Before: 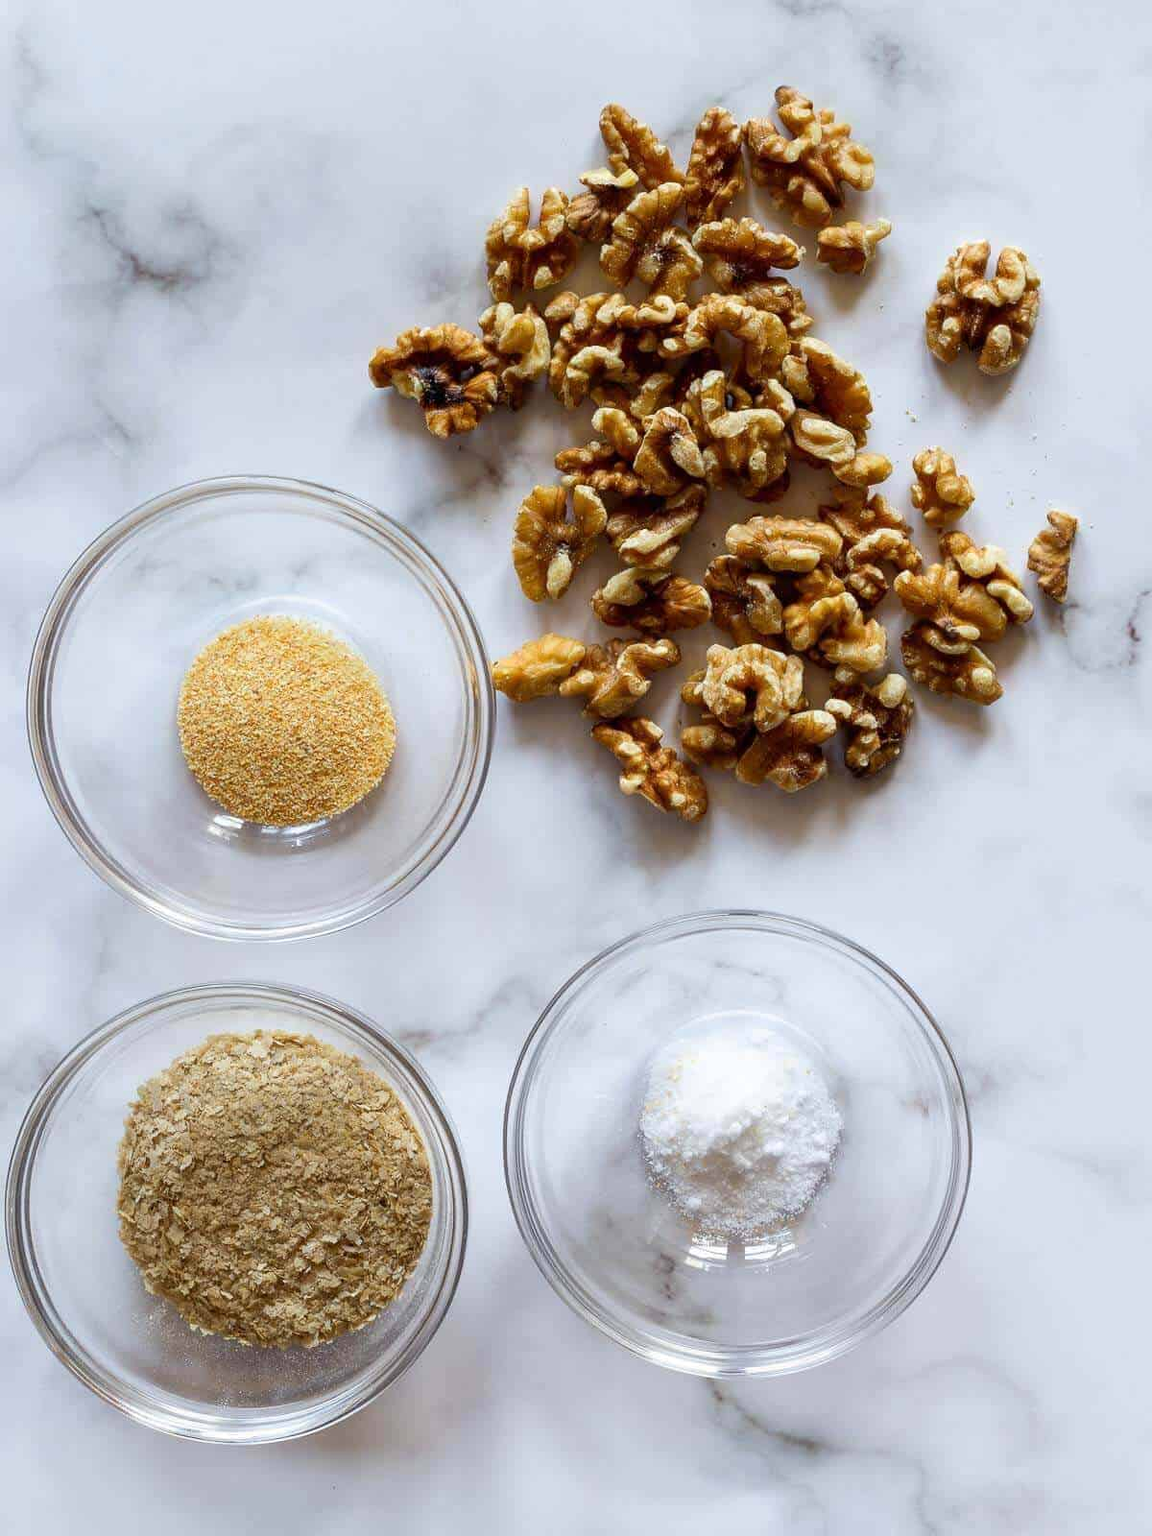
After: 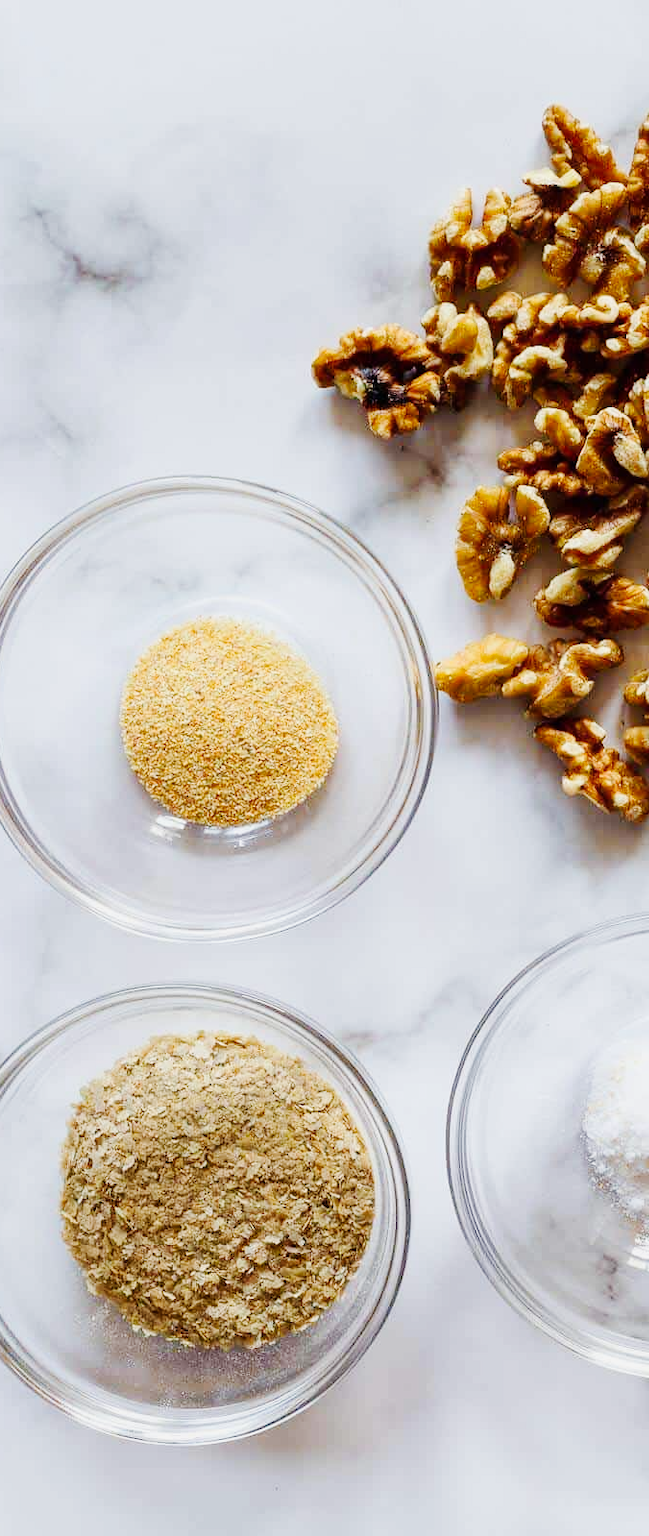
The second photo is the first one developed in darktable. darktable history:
crop: left 5.023%, right 38.562%
tone curve: curves: ch0 [(0, 0) (0.11, 0.081) (0.256, 0.259) (0.398, 0.475) (0.498, 0.611) (0.65, 0.757) (0.835, 0.883) (1, 0.961)]; ch1 [(0, 0) (0.346, 0.307) (0.408, 0.369) (0.453, 0.457) (0.482, 0.479) (0.502, 0.498) (0.521, 0.51) (0.553, 0.554) (0.618, 0.65) (0.693, 0.727) (1, 1)]; ch2 [(0, 0) (0.366, 0.337) (0.434, 0.46) (0.485, 0.494) (0.5, 0.494) (0.511, 0.508) (0.537, 0.55) (0.579, 0.599) (0.621, 0.693) (1, 1)], preserve colors none
